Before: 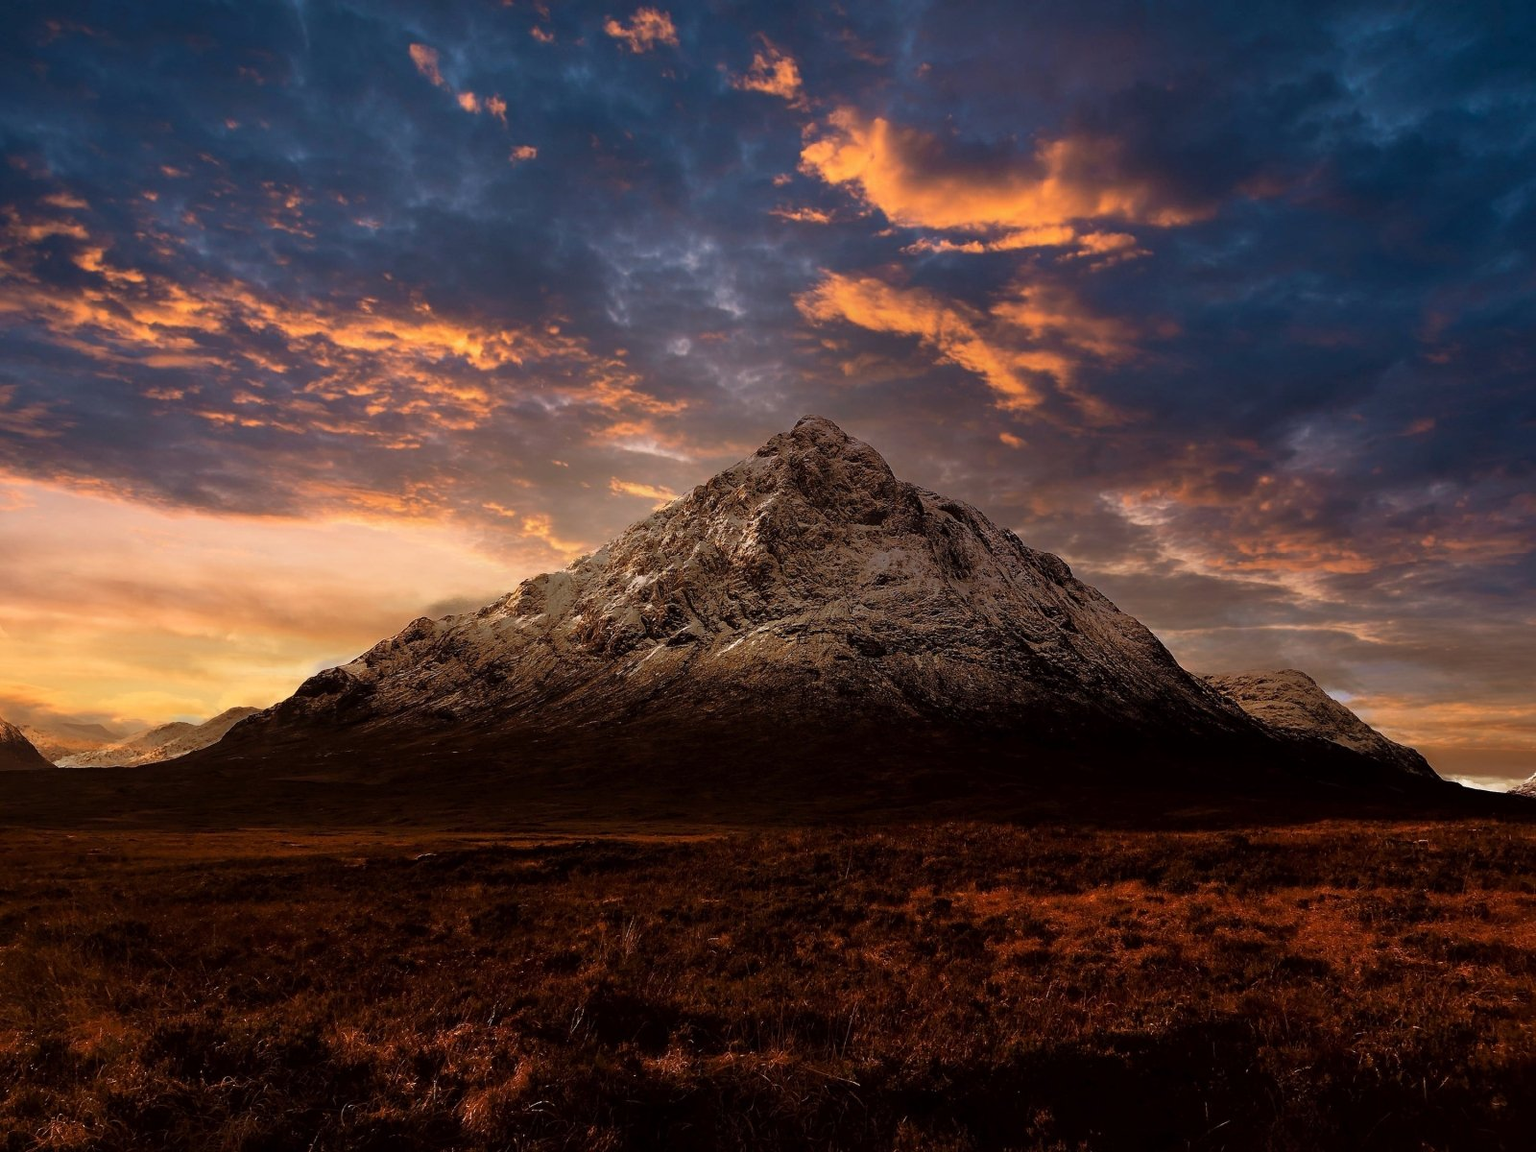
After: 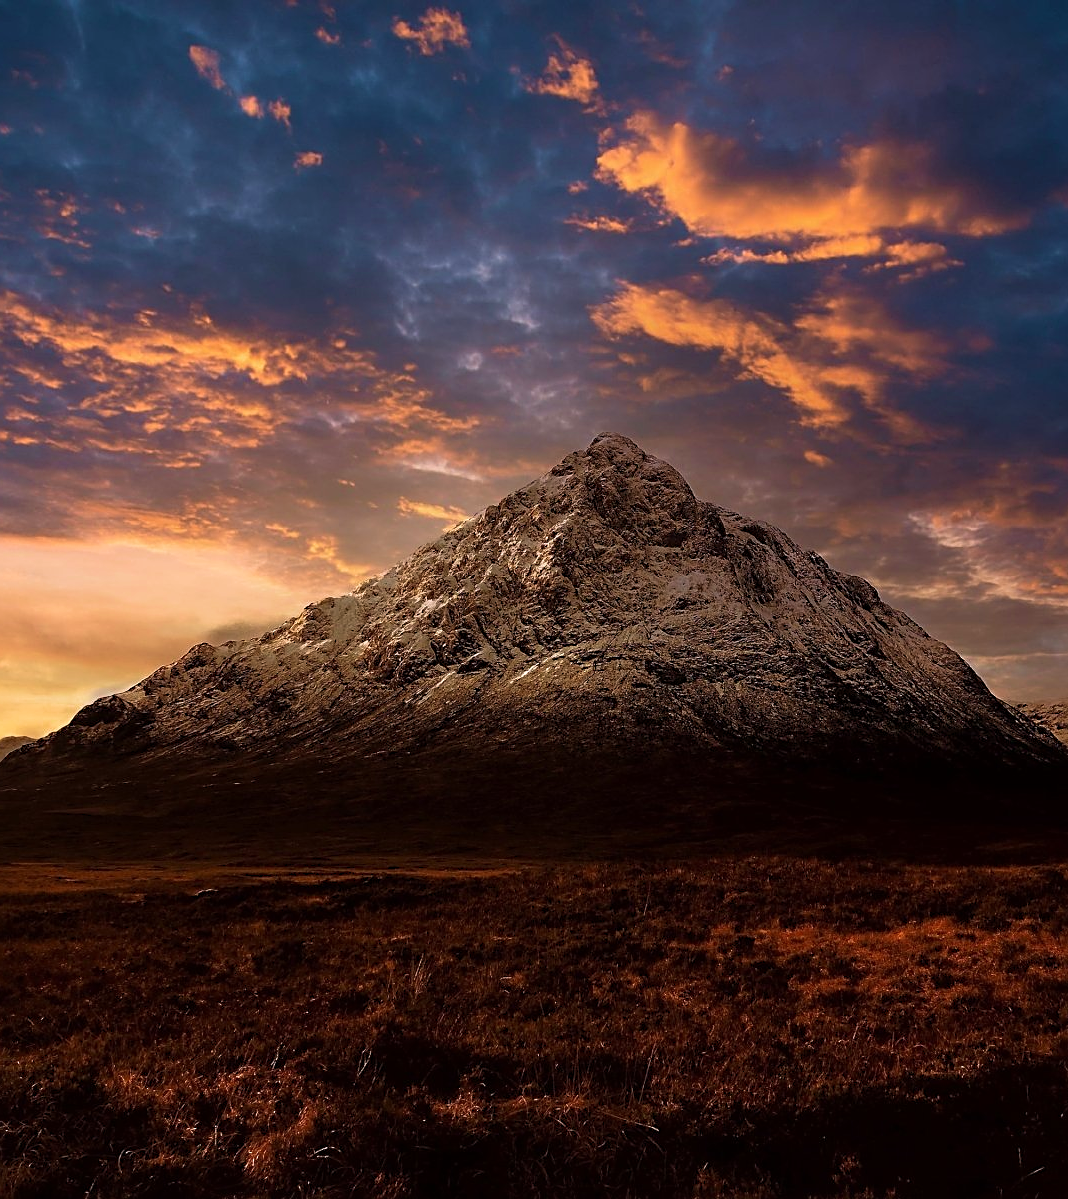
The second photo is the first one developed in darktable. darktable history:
levels: mode automatic, levels [0.101, 0.578, 0.953]
crop and rotate: left 14.883%, right 18.324%
velvia: on, module defaults
sharpen: on, module defaults
